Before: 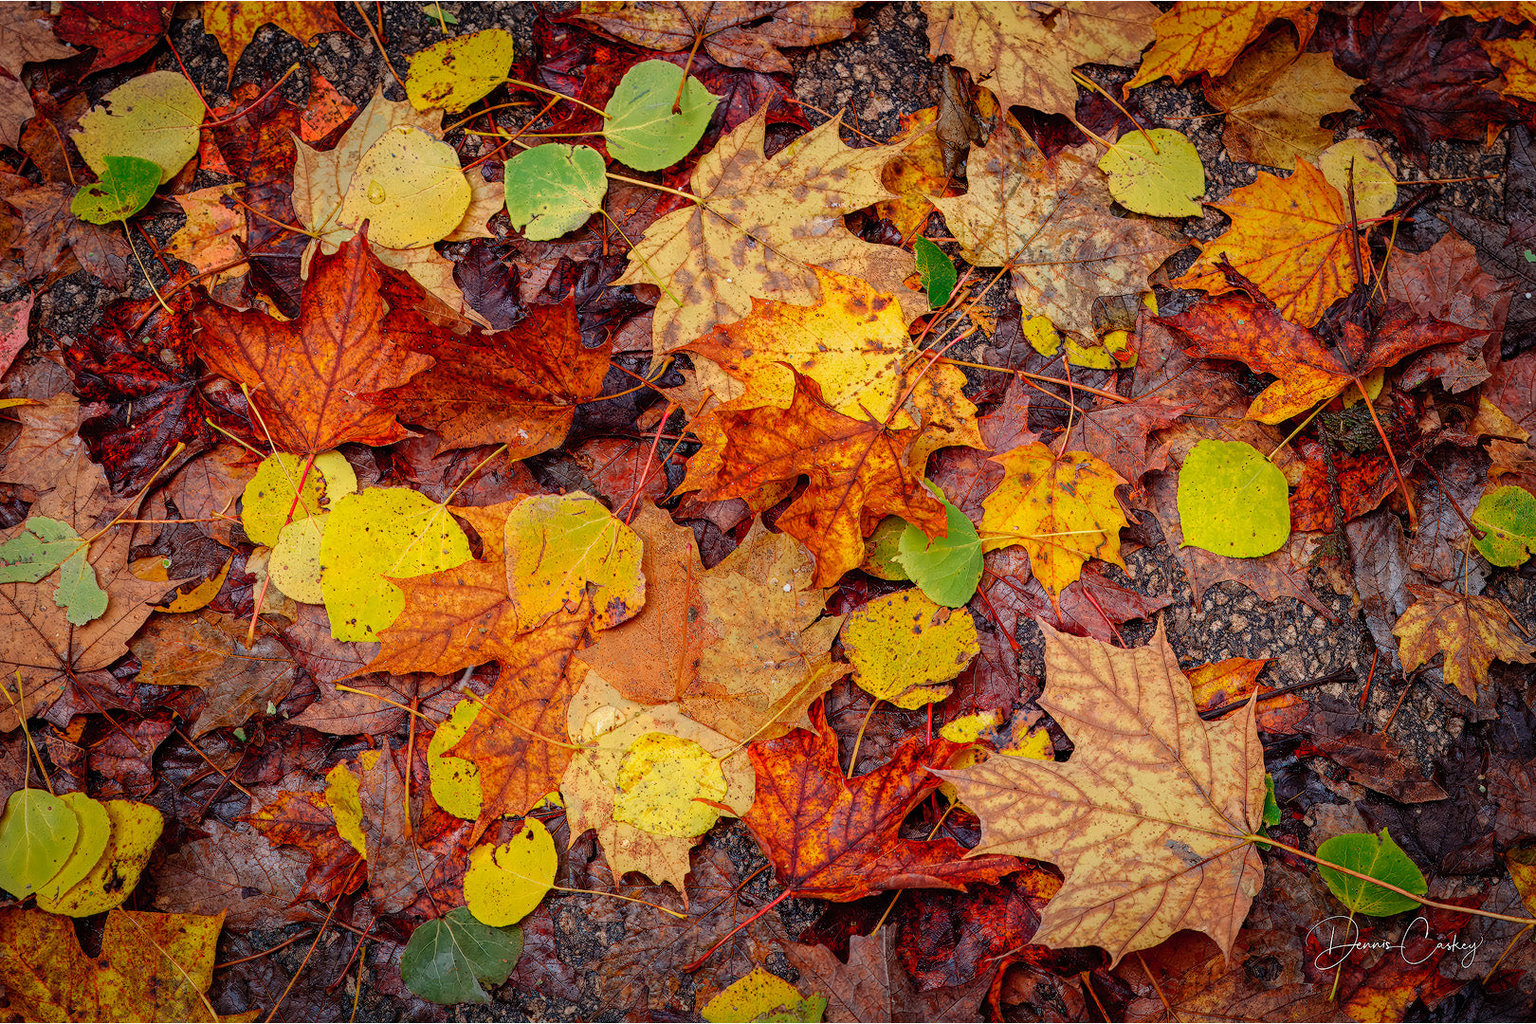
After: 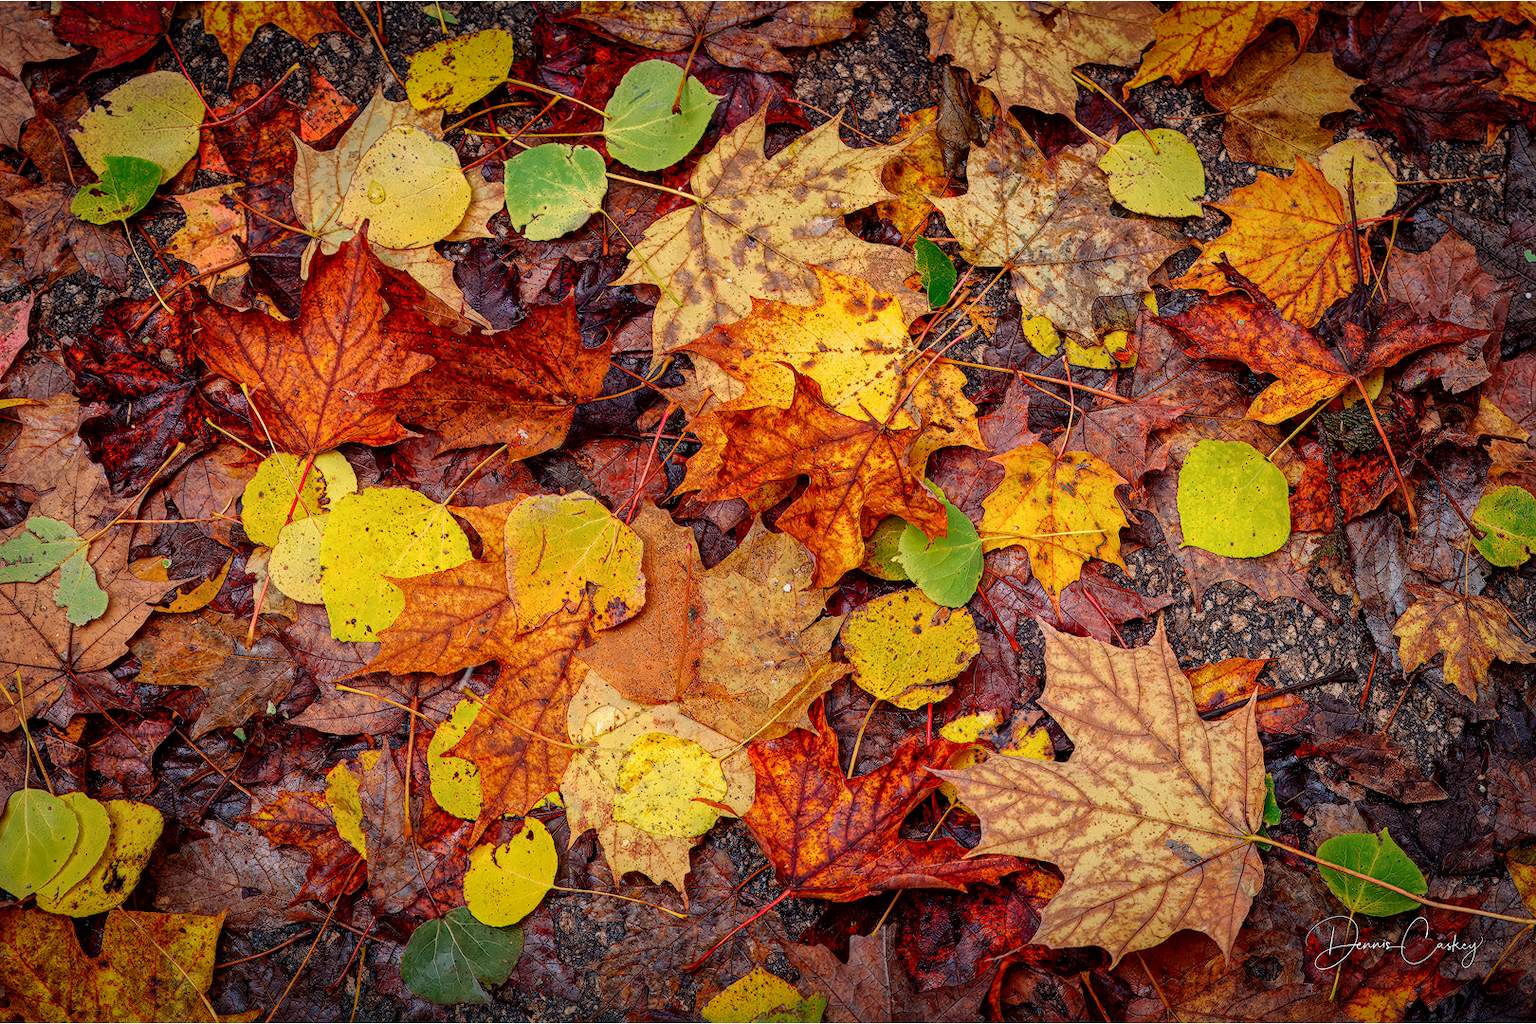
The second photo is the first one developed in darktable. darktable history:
local contrast: mode bilateral grid, contrast 20, coarseness 50, detail 130%, midtone range 0.2
exposure: compensate highlight preservation false
shadows and highlights: radius 337.17, shadows 29.01, soften with gaussian
